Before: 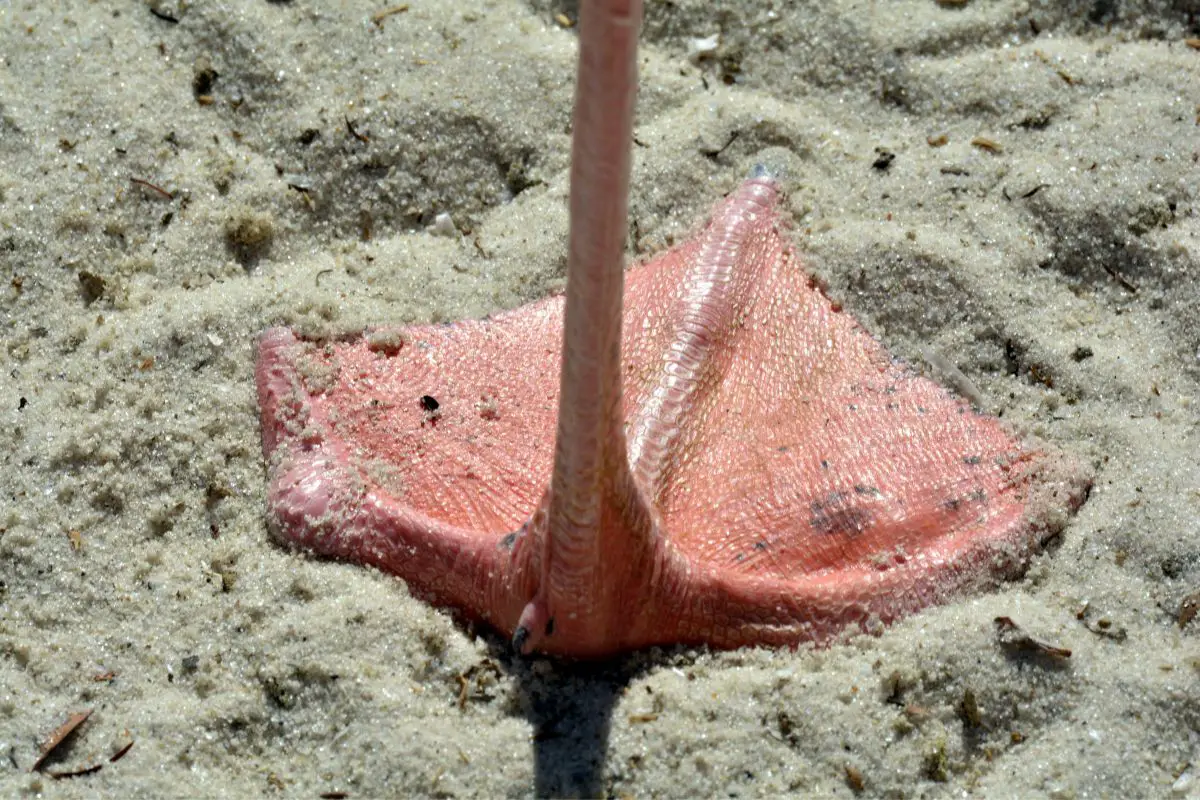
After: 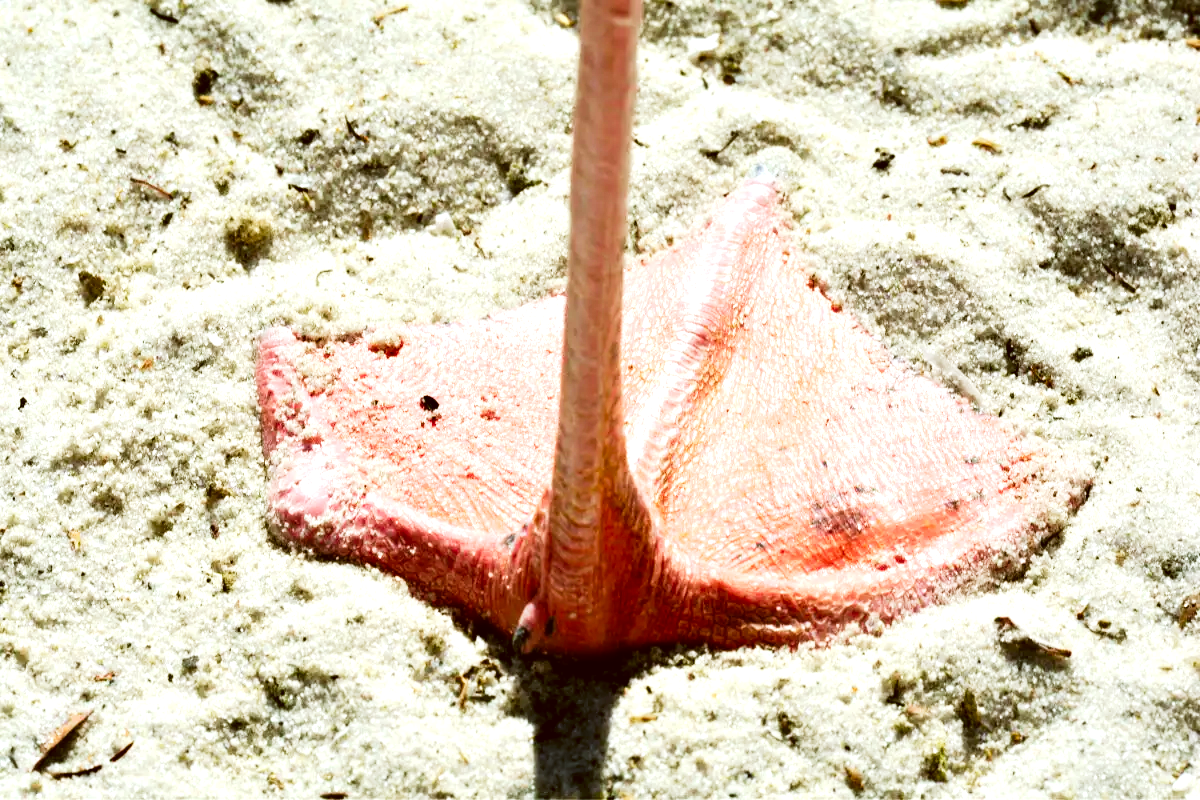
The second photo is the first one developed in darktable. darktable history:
tone curve: curves: ch0 [(0, 0) (0.003, 0.008) (0.011, 0.008) (0.025, 0.011) (0.044, 0.017) (0.069, 0.029) (0.1, 0.045) (0.136, 0.067) (0.177, 0.103) (0.224, 0.151) (0.277, 0.21) (0.335, 0.285) (0.399, 0.37) (0.468, 0.462) (0.543, 0.568) (0.623, 0.679) (0.709, 0.79) (0.801, 0.876) (0.898, 0.936) (1, 1)], preserve colors none
exposure: black level correction 0, exposure 1.1 EV, compensate exposure bias true, compensate highlight preservation false
color correction: highlights a* -0.482, highlights b* 0.161, shadows a* 4.66, shadows b* 20.72
